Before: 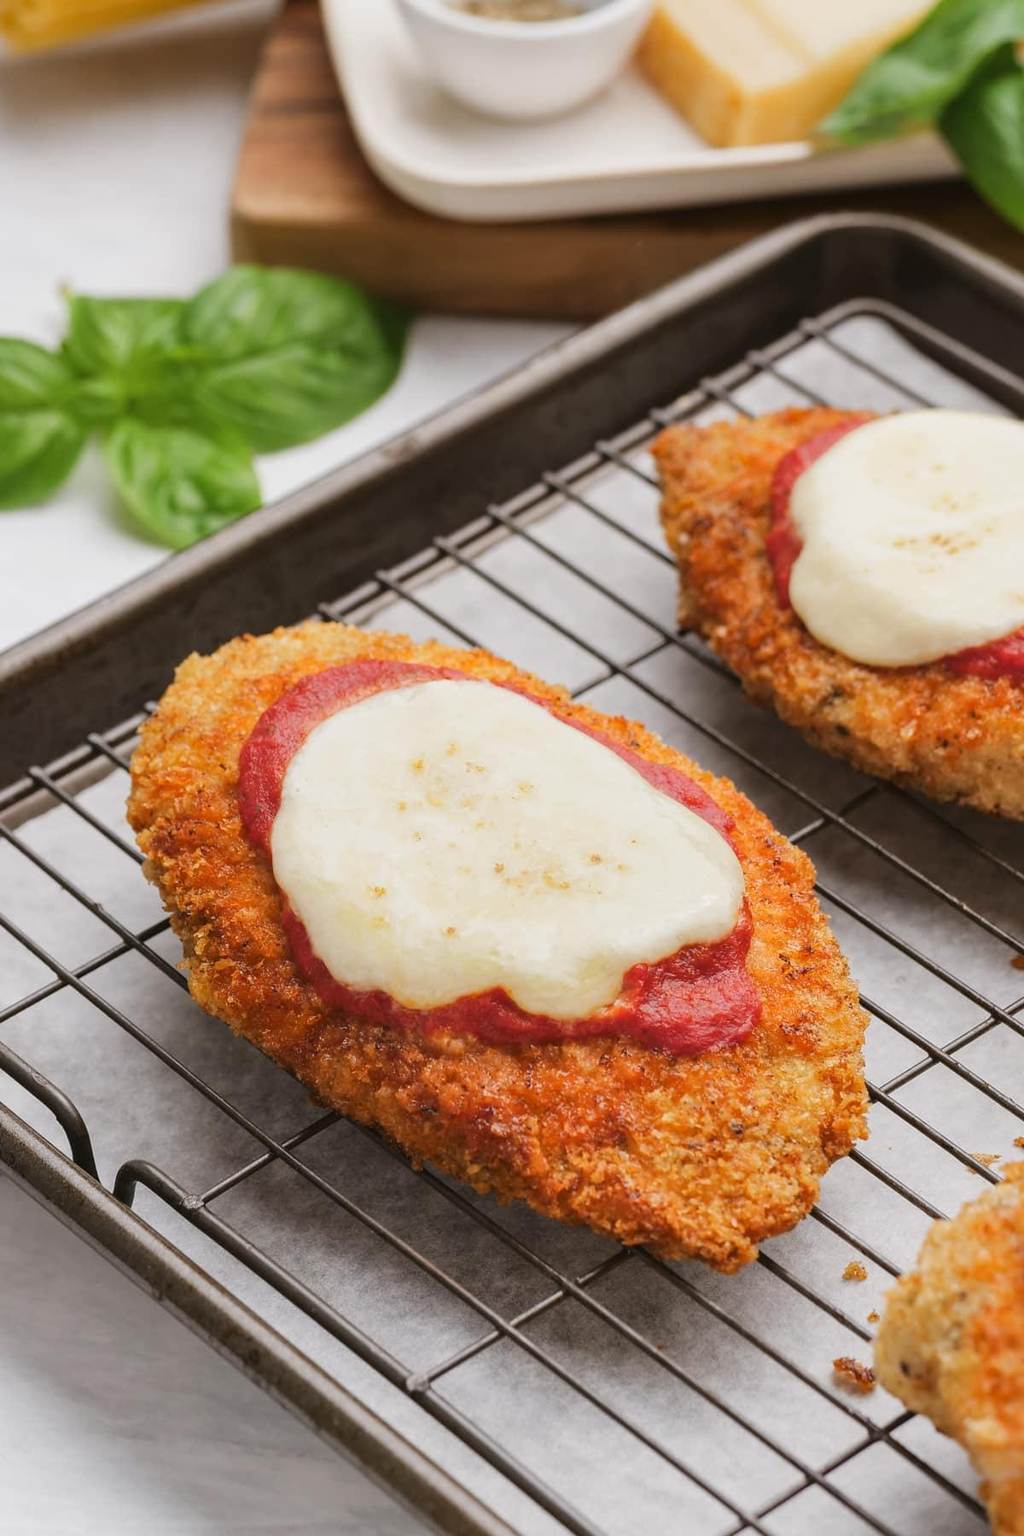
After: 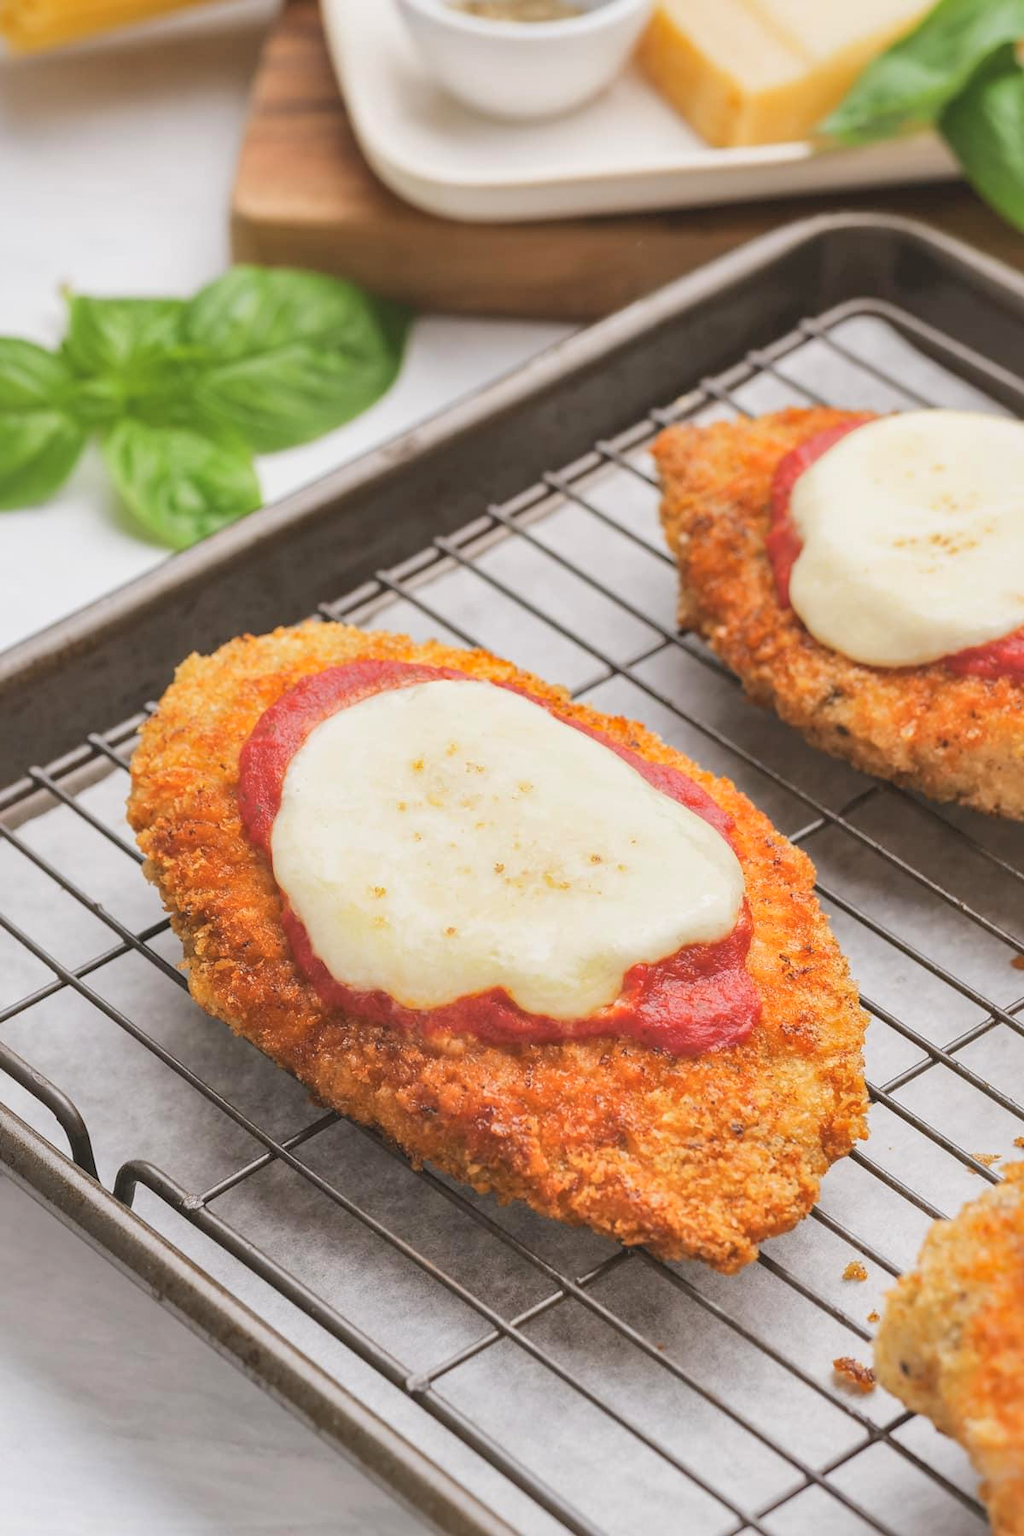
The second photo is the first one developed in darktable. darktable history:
contrast brightness saturation: contrast 0.14, brightness 0.21
shadows and highlights: on, module defaults
